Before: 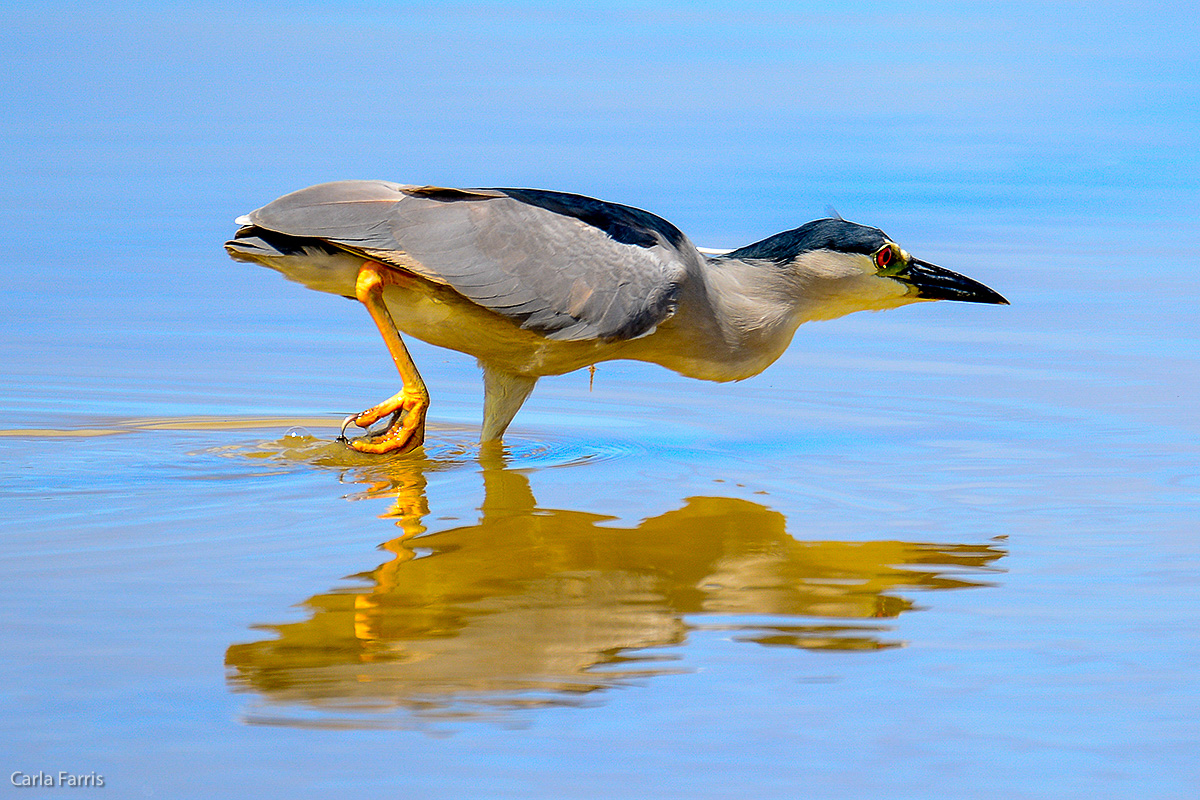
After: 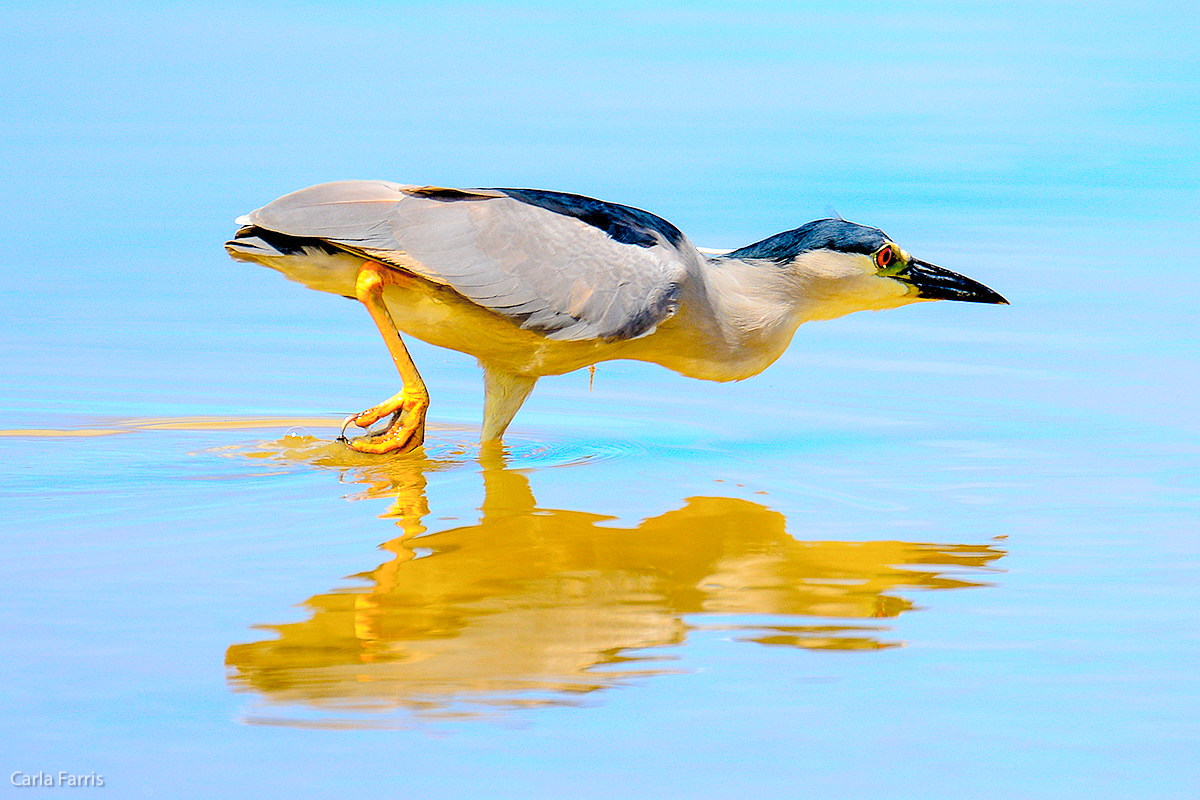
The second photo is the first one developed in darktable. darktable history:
color balance rgb: perceptual saturation grading › global saturation 20%, perceptual saturation grading › highlights -25%, perceptual saturation grading › shadows 50%
exposure: exposure 0.566 EV, compensate highlight preservation false
global tonemap: drago (0.7, 100)
